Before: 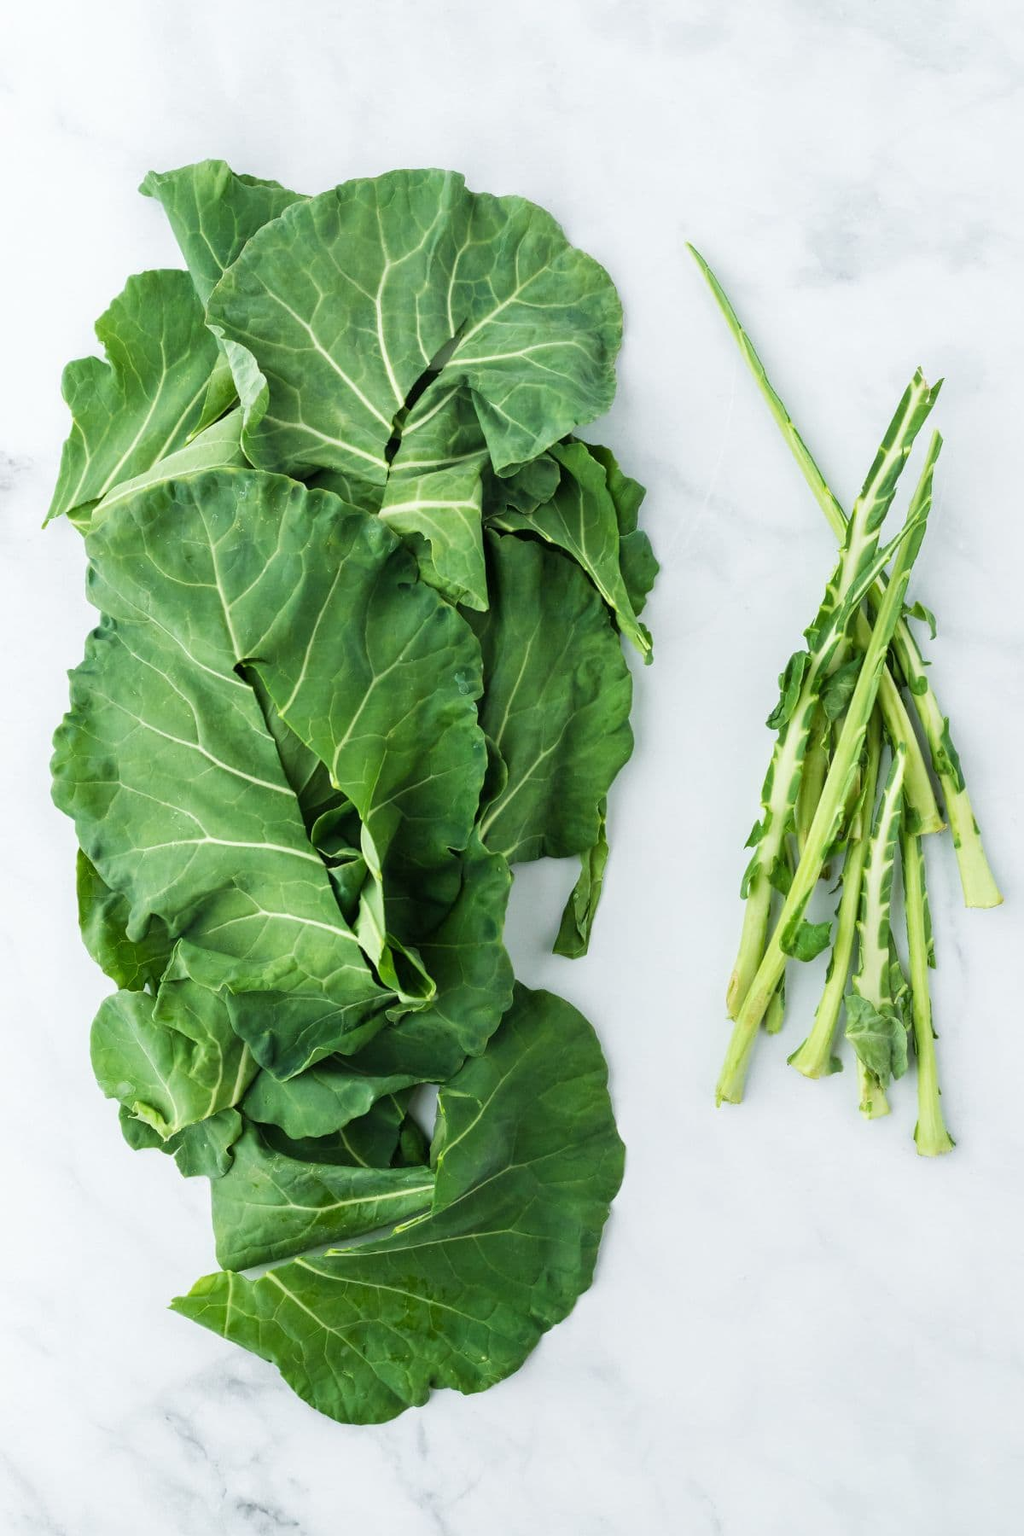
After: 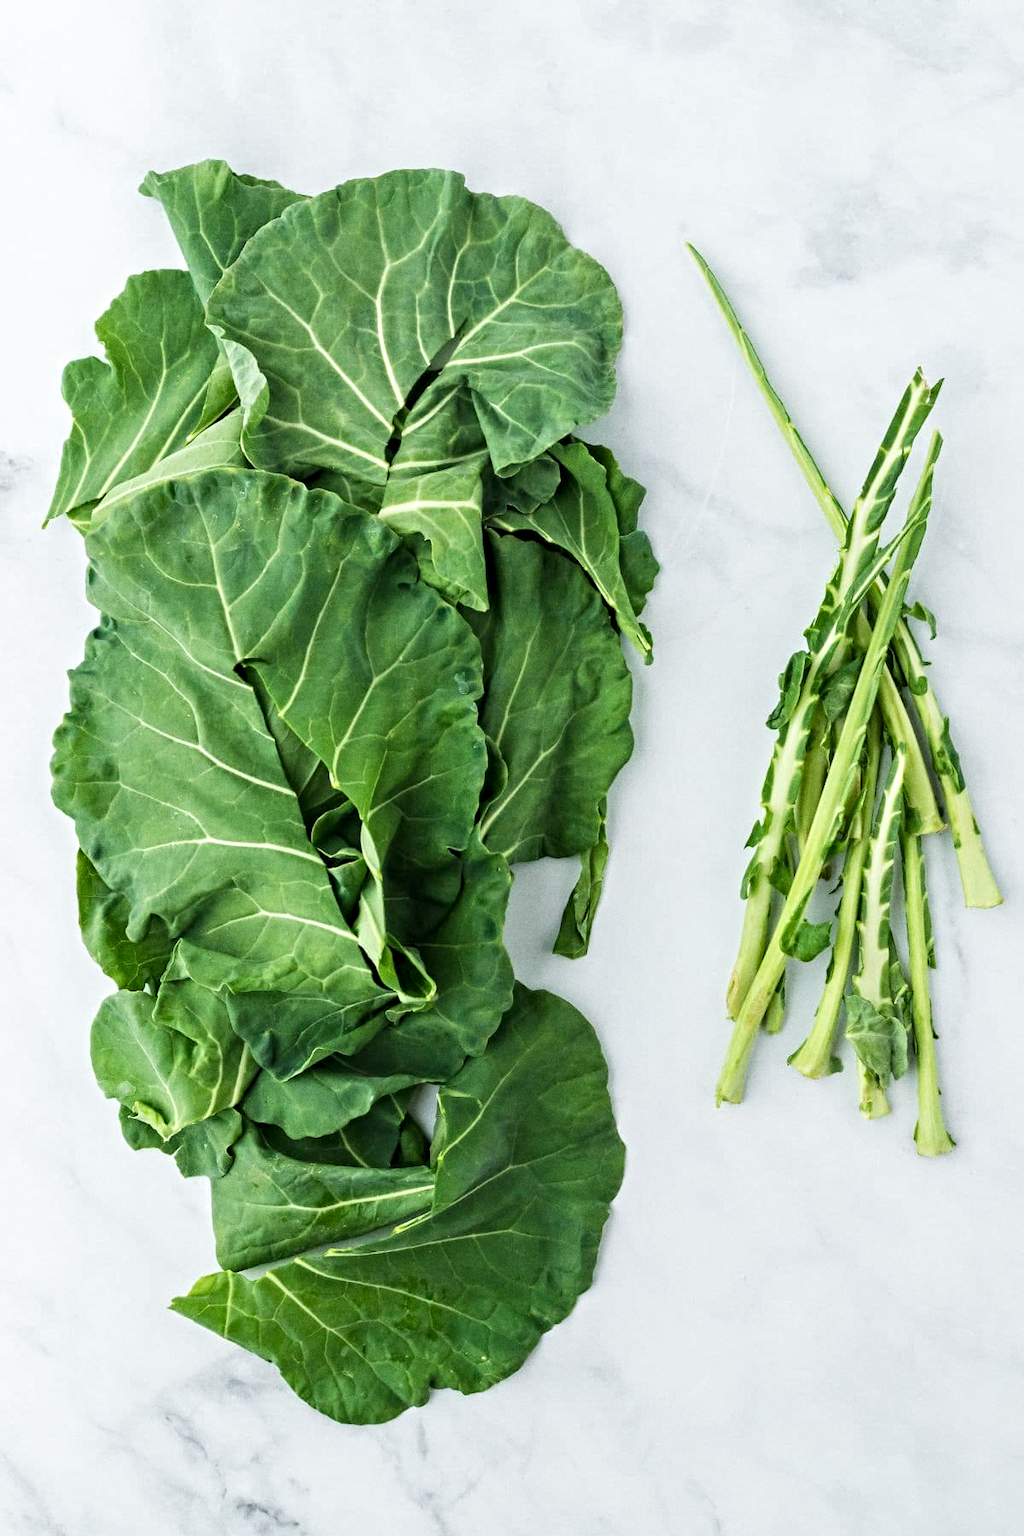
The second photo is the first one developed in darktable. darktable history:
contrast equalizer: y [[0.5, 0.501, 0.525, 0.597, 0.58, 0.514], [0.5 ×6], [0.5 ×6], [0 ×6], [0 ×6]]
grain: coarseness 0.09 ISO
